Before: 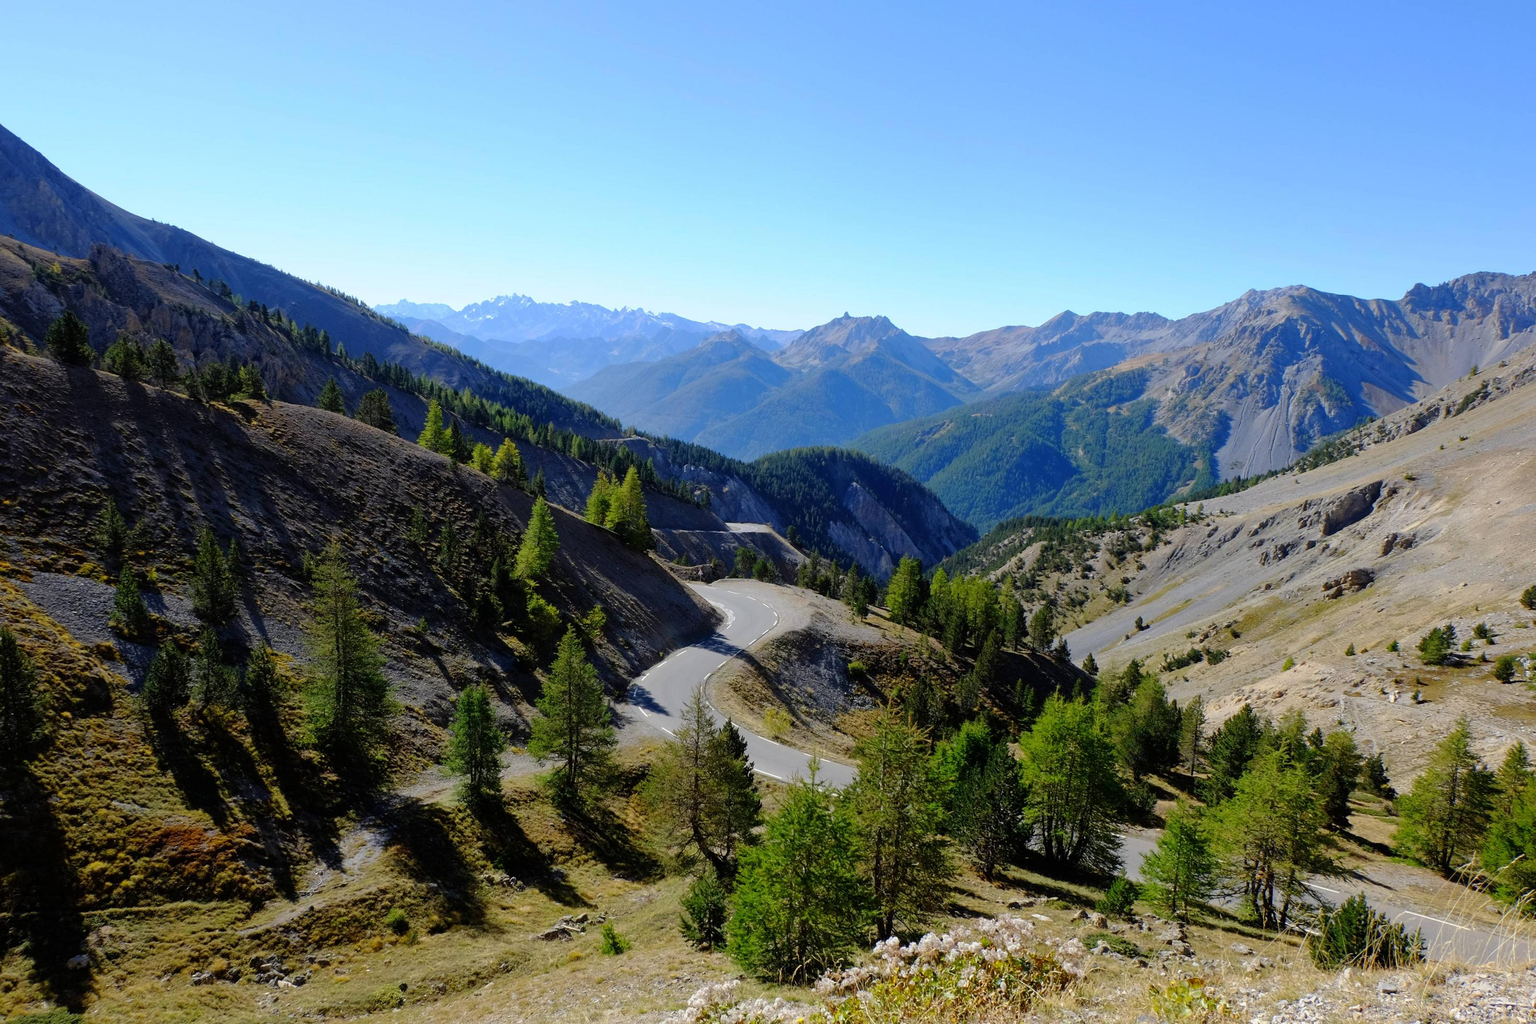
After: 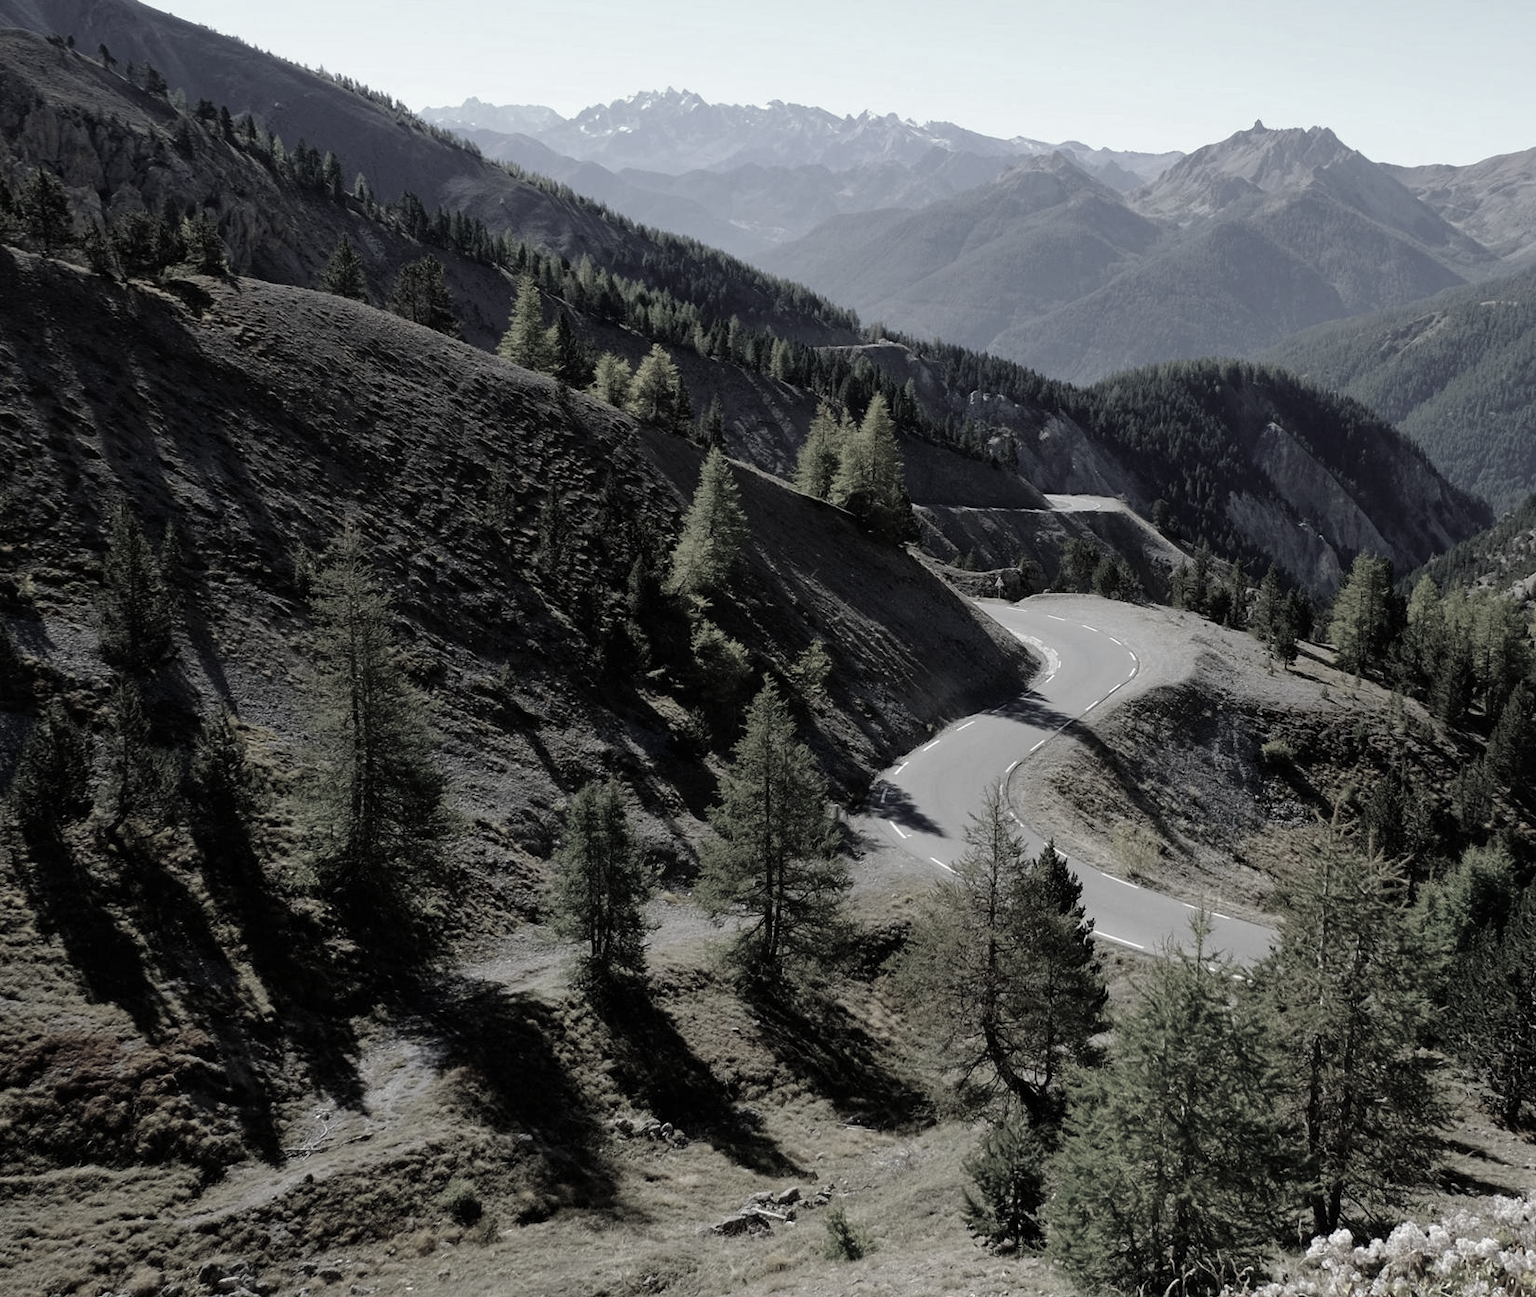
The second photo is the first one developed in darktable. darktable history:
crop: left 8.966%, top 23.852%, right 34.699%, bottom 4.703%
color correction: saturation 0.2
